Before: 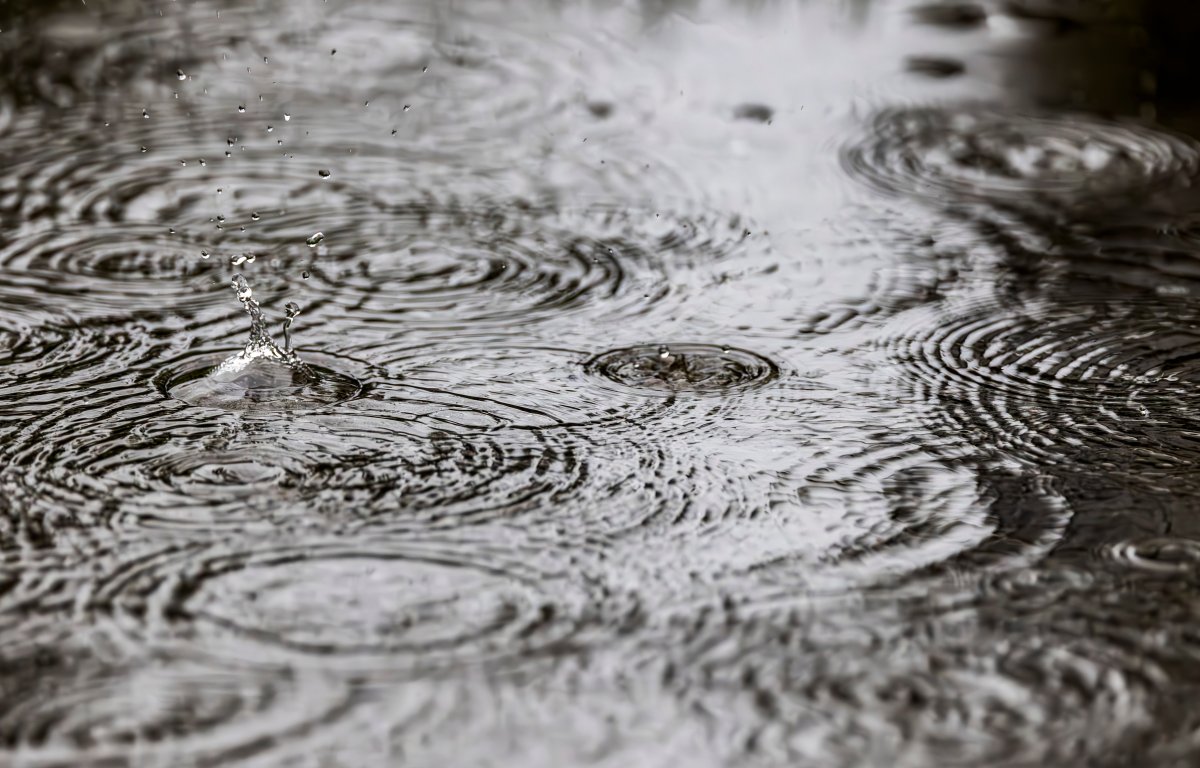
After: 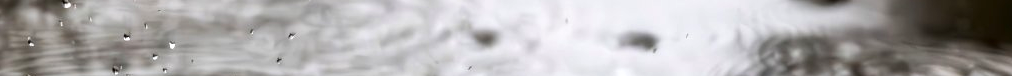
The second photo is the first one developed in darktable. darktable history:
exposure: exposure 0.485 EV, compensate highlight preservation false
crop and rotate: left 9.644%, top 9.491%, right 6.021%, bottom 80.509%
